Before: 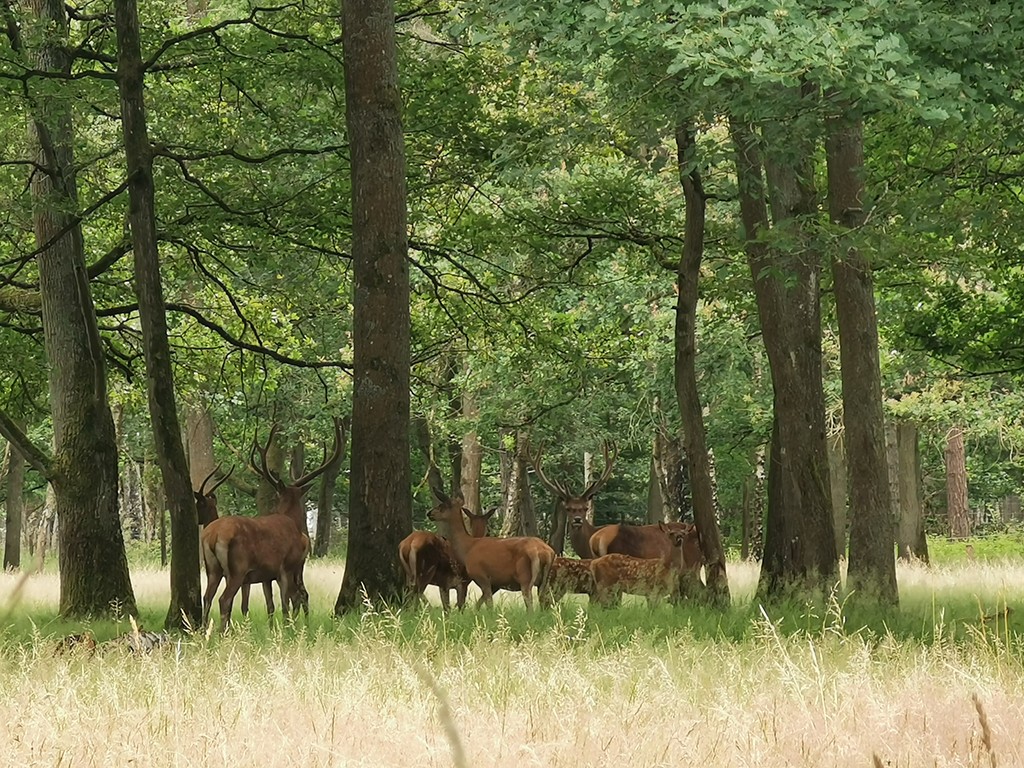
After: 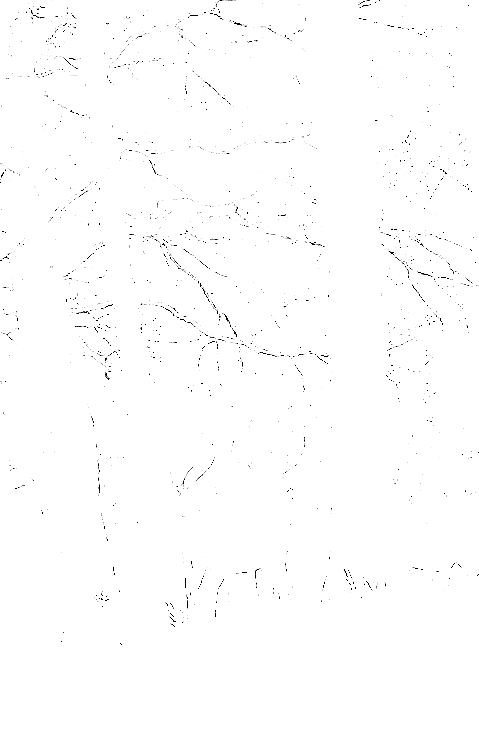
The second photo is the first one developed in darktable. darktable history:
rotate and perspective: rotation -2.12°, lens shift (vertical) 0.009, lens shift (horizontal) -0.008, automatic cropping original format, crop left 0.036, crop right 0.964, crop top 0.05, crop bottom 0.959
exposure: exposure 8 EV, compensate highlight preservation false
color calibration: output gray [0.246, 0.254, 0.501, 0], gray › normalize channels true, illuminant same as pipeline (D50), adaptation XYZ, x 0.346, y 0.359, gamut compression 0
crop and rotate: left 0%, top 0%, right 50.845%
